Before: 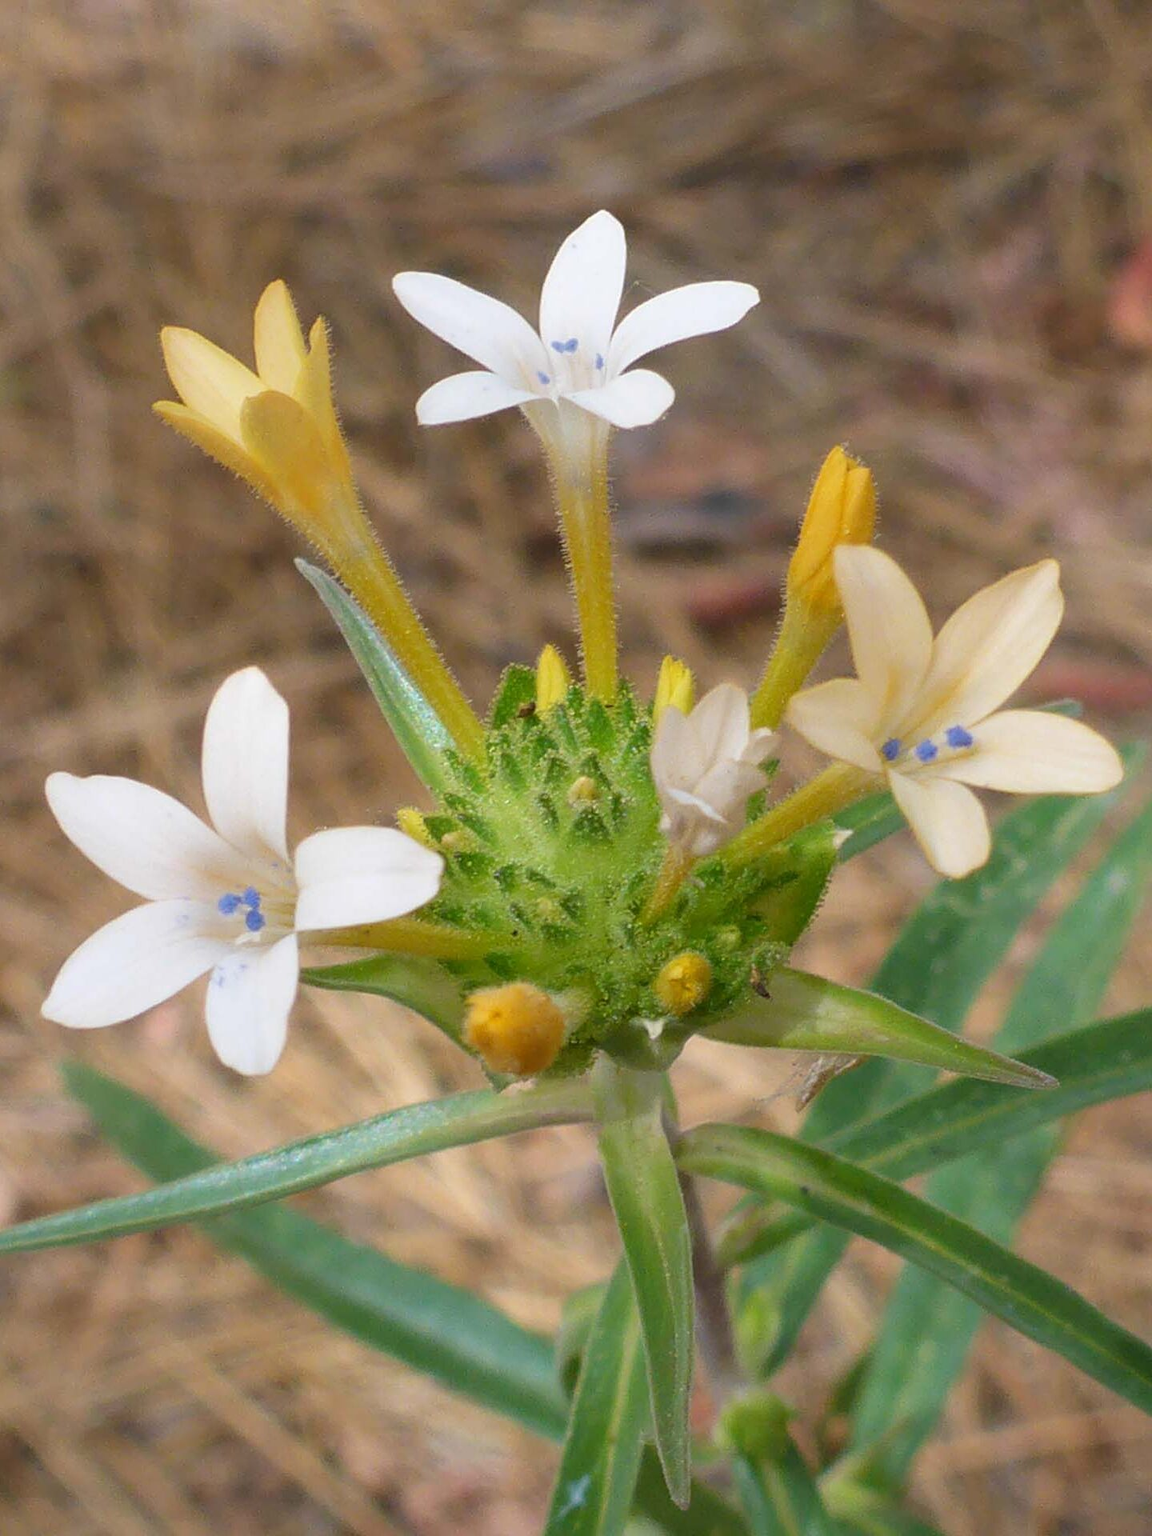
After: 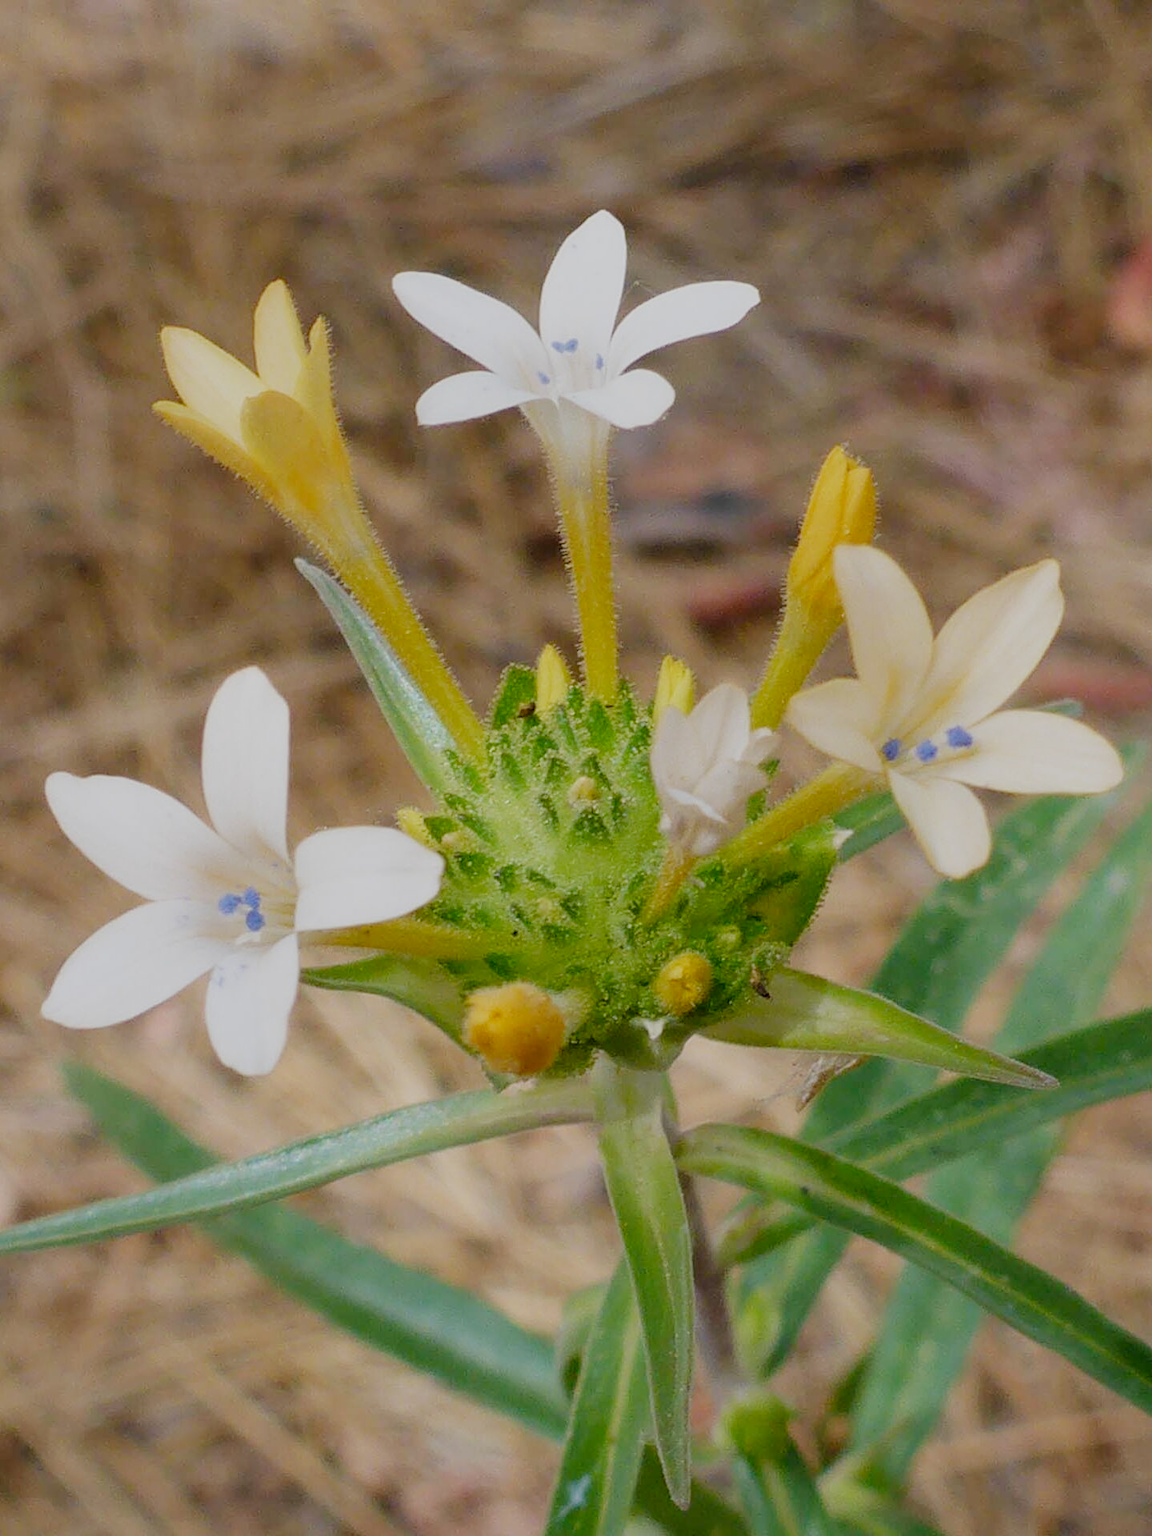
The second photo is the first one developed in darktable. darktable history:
filmic rgb: black relative exposure -7.21 EV, white relative exposure 5.34 EV, hardness 3.03, preserve chrominance no, color science v4 (2020), contrast in shadows soft, contrast in highlights soft
